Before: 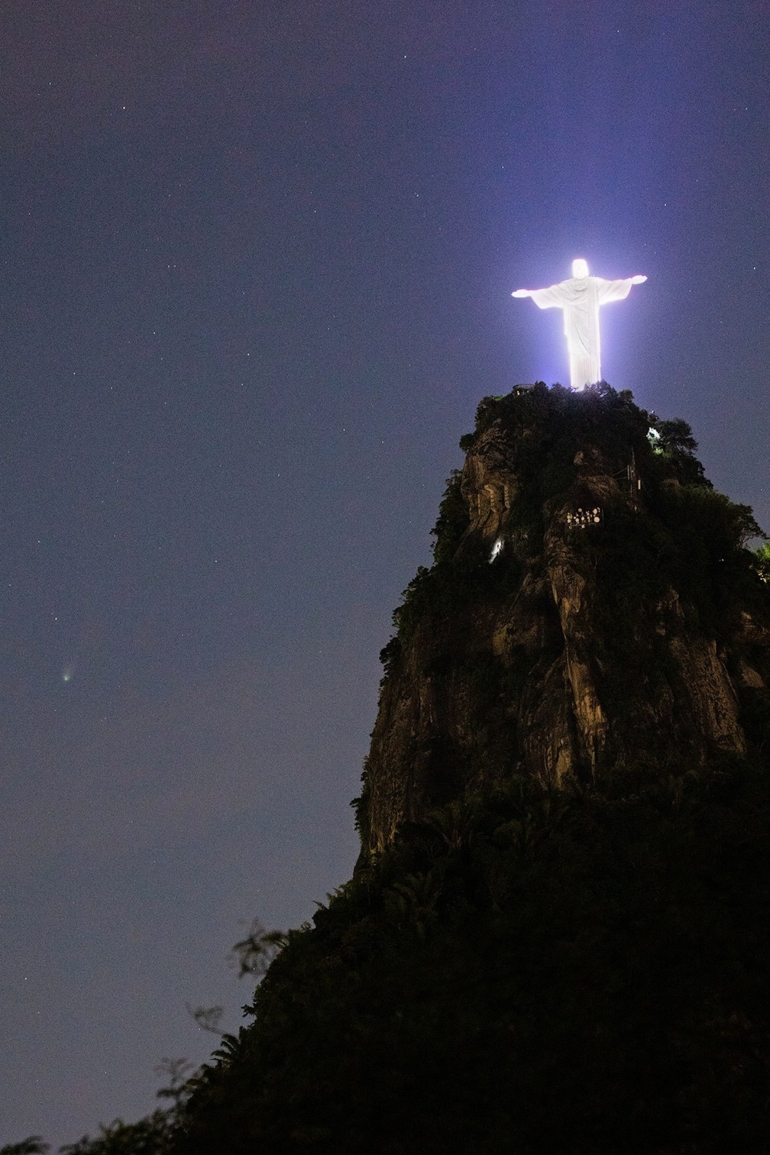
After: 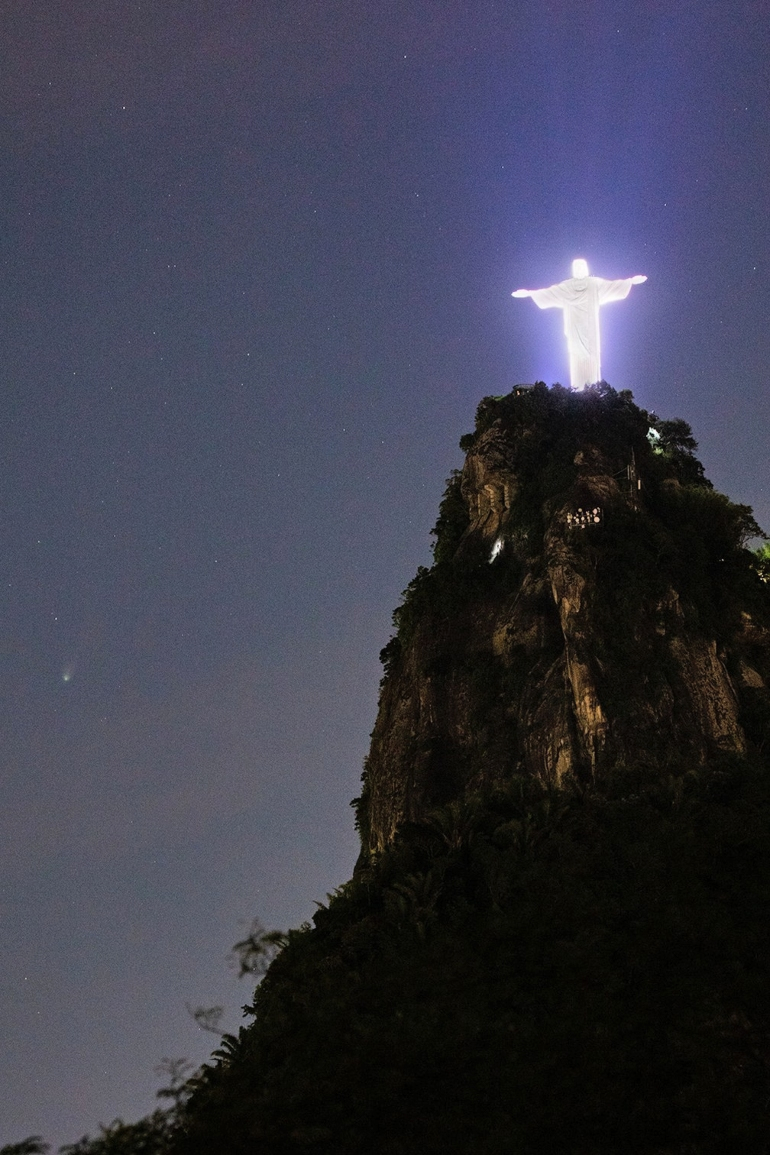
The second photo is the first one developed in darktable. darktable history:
shadows and highlights: shadows 32.59, highlights -46.06, compress 49.84%, soften with gaussian
